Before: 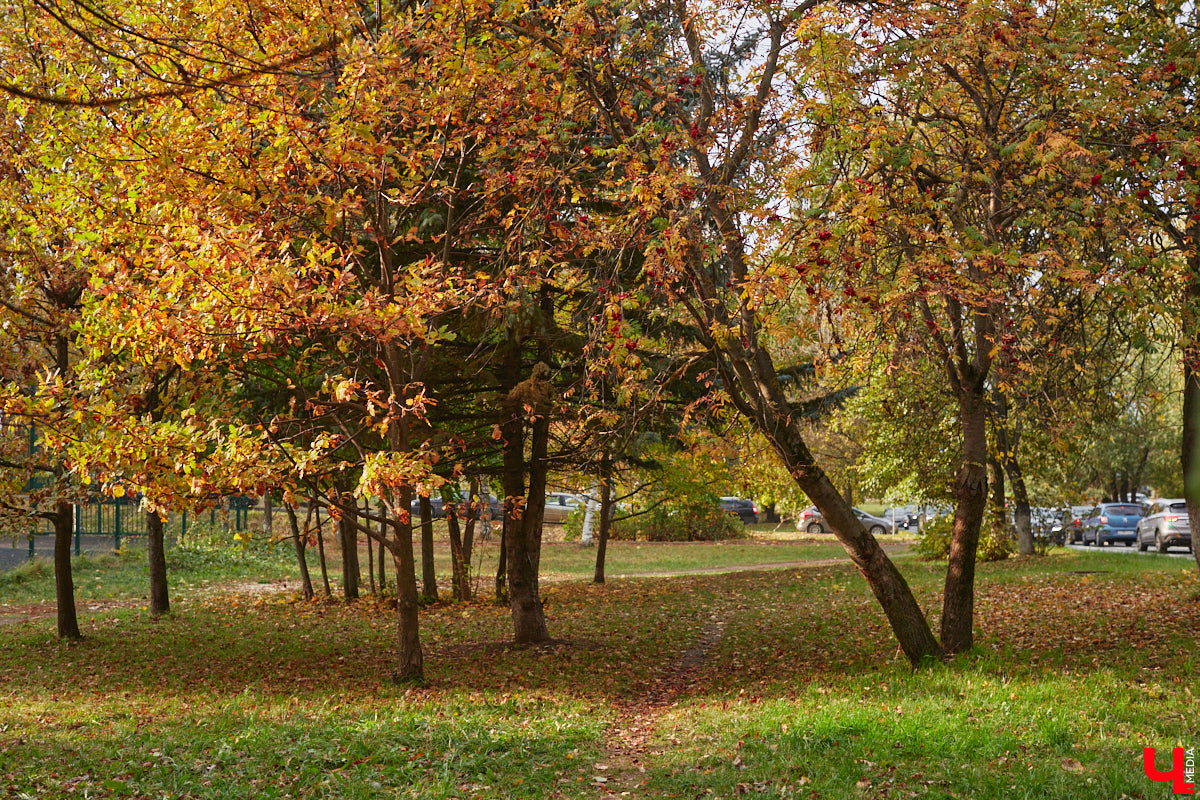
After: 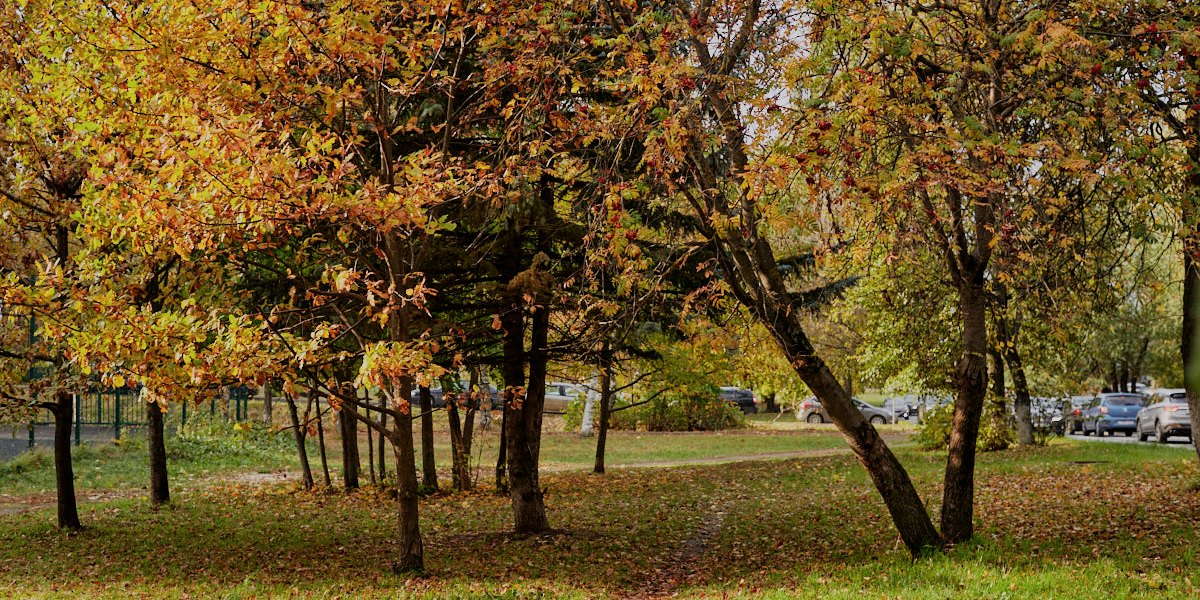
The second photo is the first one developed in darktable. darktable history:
contrast brightness saturation: saturation -0.05
filmic rgb: black relative exposure -7.65 EV, white relative exposure 4.56 EV, hardness 3.61
crop: top 13.819%, bottom 11.169%
